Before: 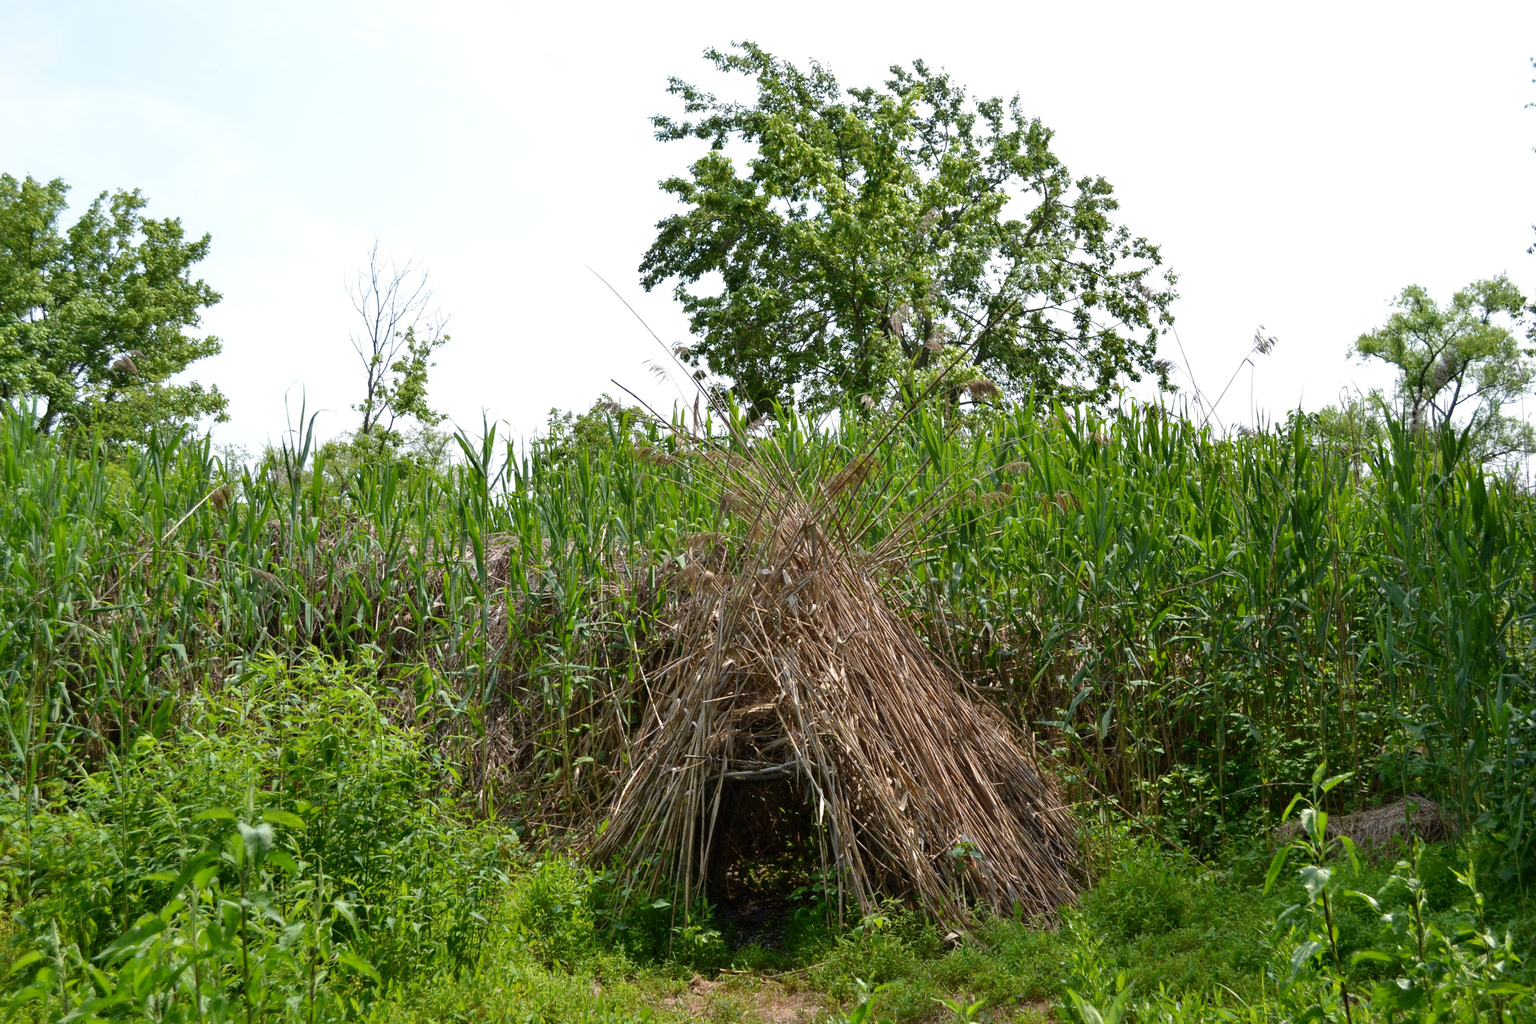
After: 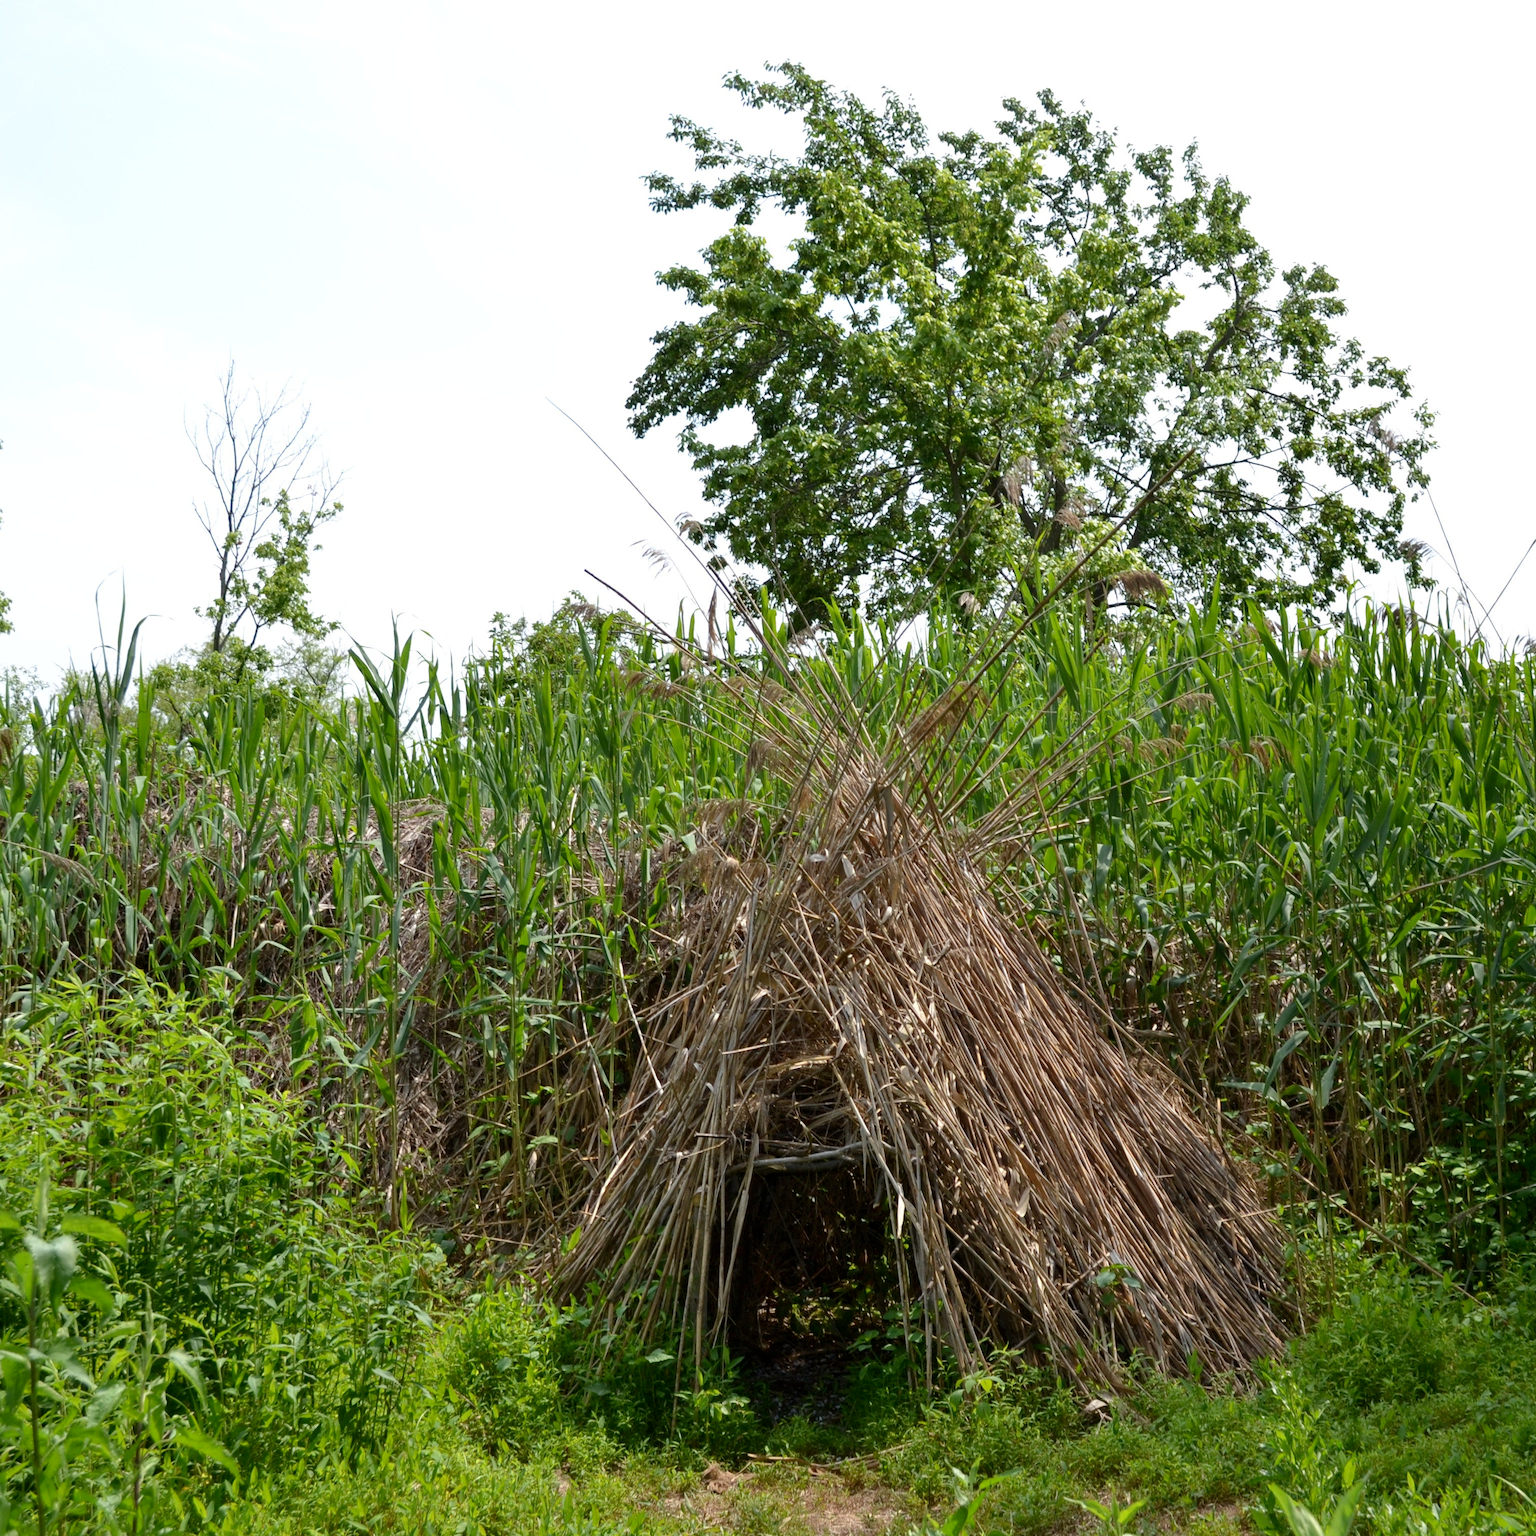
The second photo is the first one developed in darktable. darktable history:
crop and rotate: left 14.436%, right 18.898%
exposure: black level correction 0.001, compensate highlight preservation false
